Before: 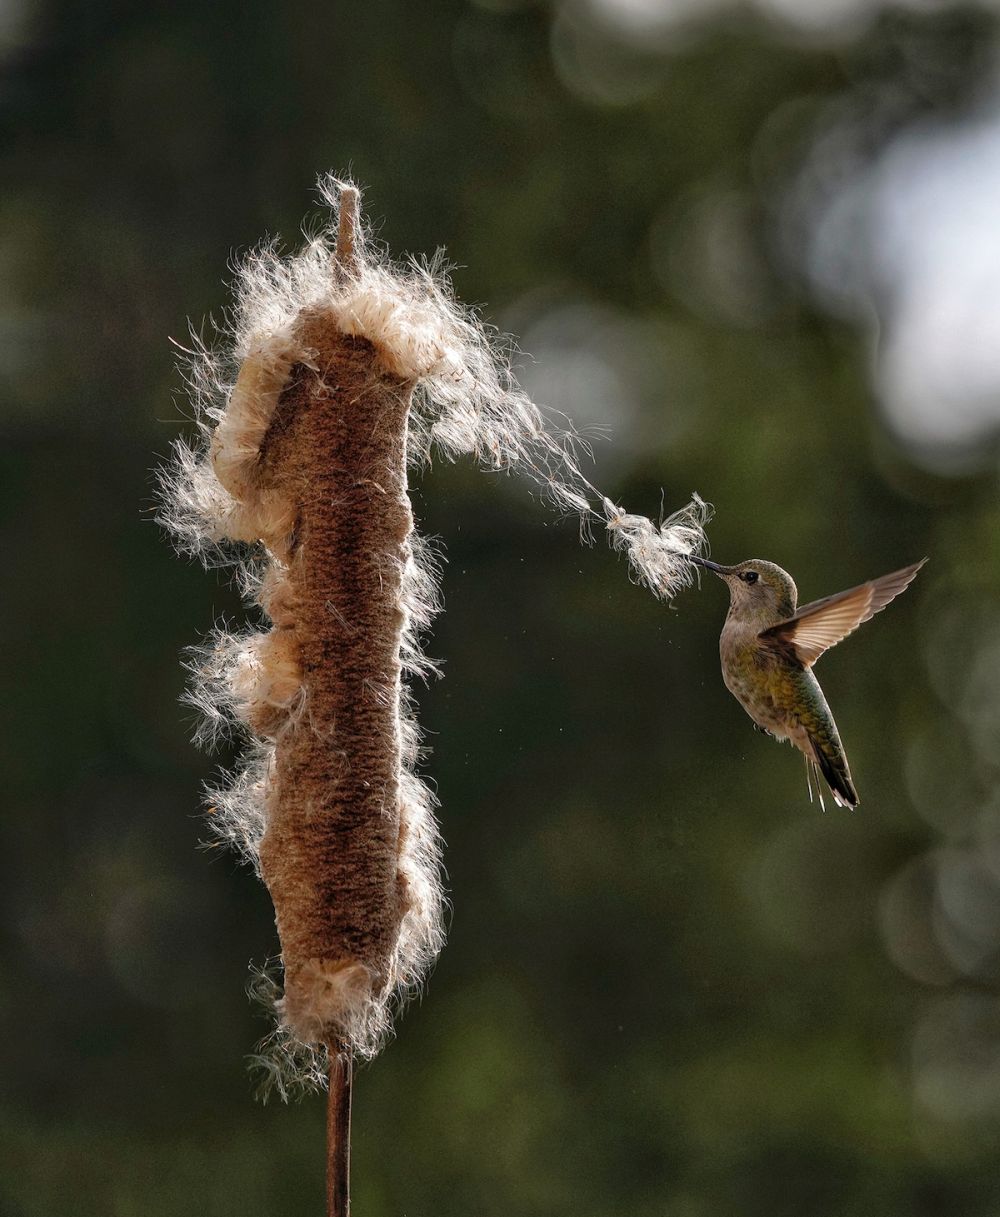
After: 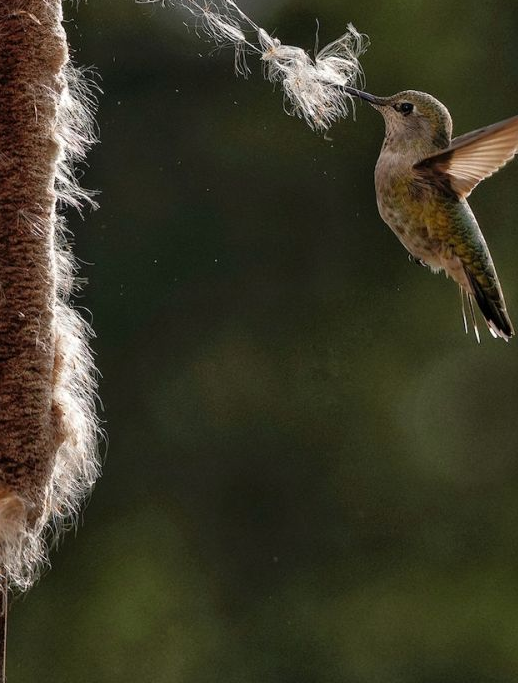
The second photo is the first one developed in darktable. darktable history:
crop: left 34.521%, top 38.611%, right 13.579%, bottom 5.258%
